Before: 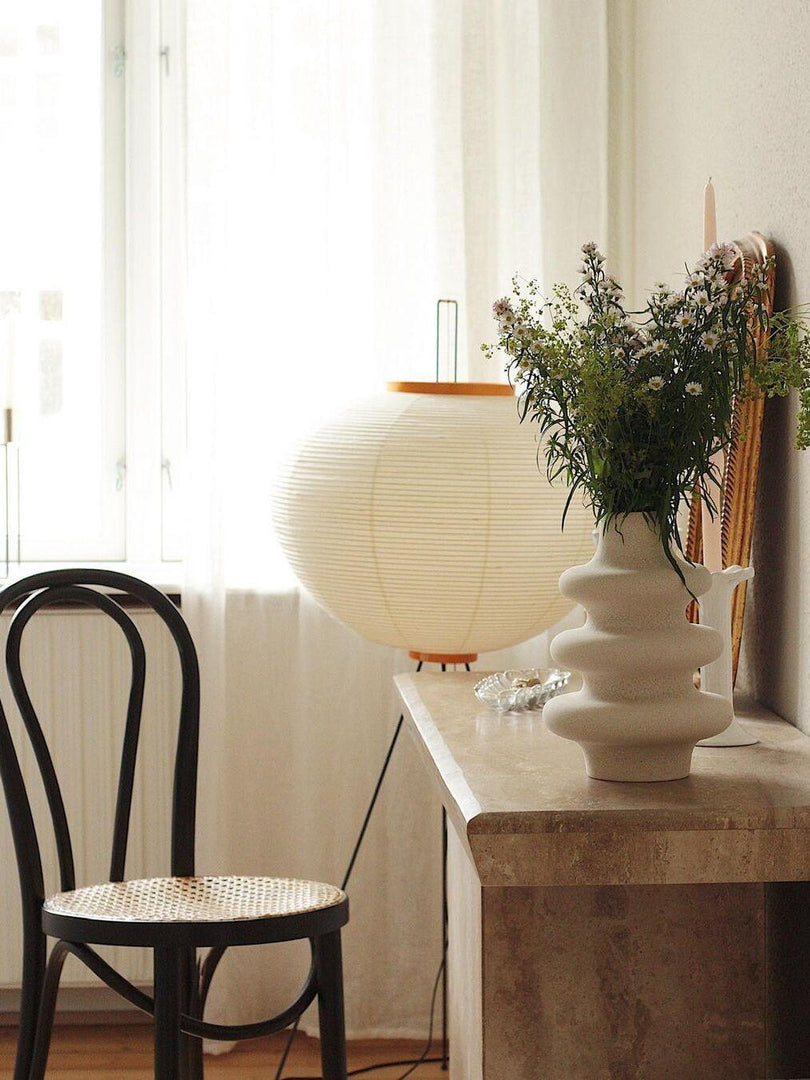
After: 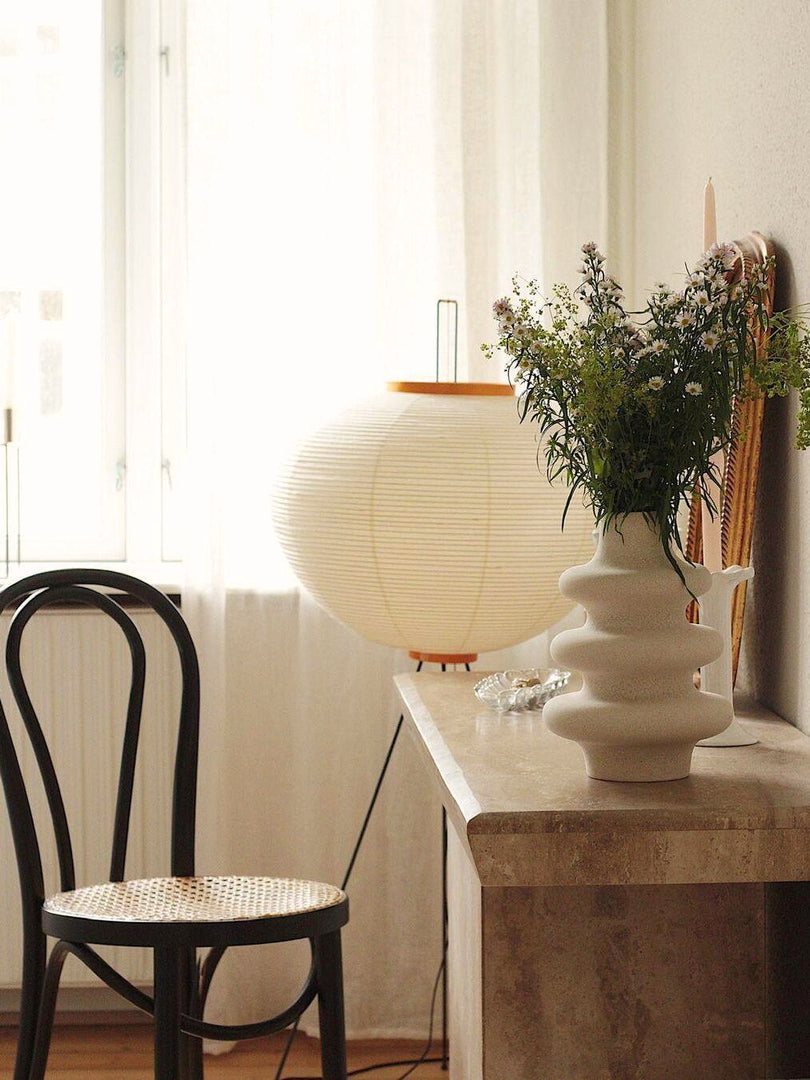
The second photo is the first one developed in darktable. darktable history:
color calibration: output R [1.003, 0.027, -0.041, 0], output G [-0.018, 1.043, -0.038, 0], output B [0.071, -0.086, 1.017, 0], gray › normalize channels true, x 0.342, y 0.355, temperature 5149.83 K, gamut compression 0
